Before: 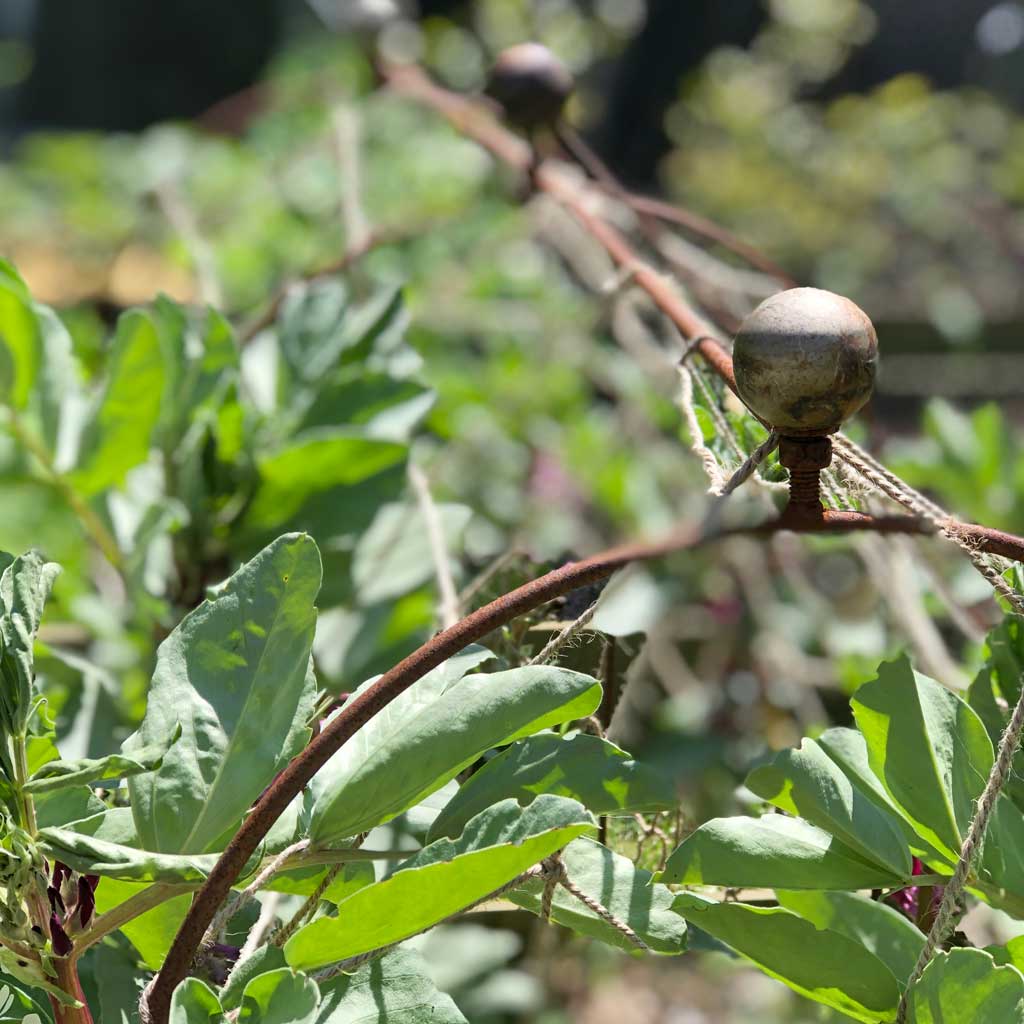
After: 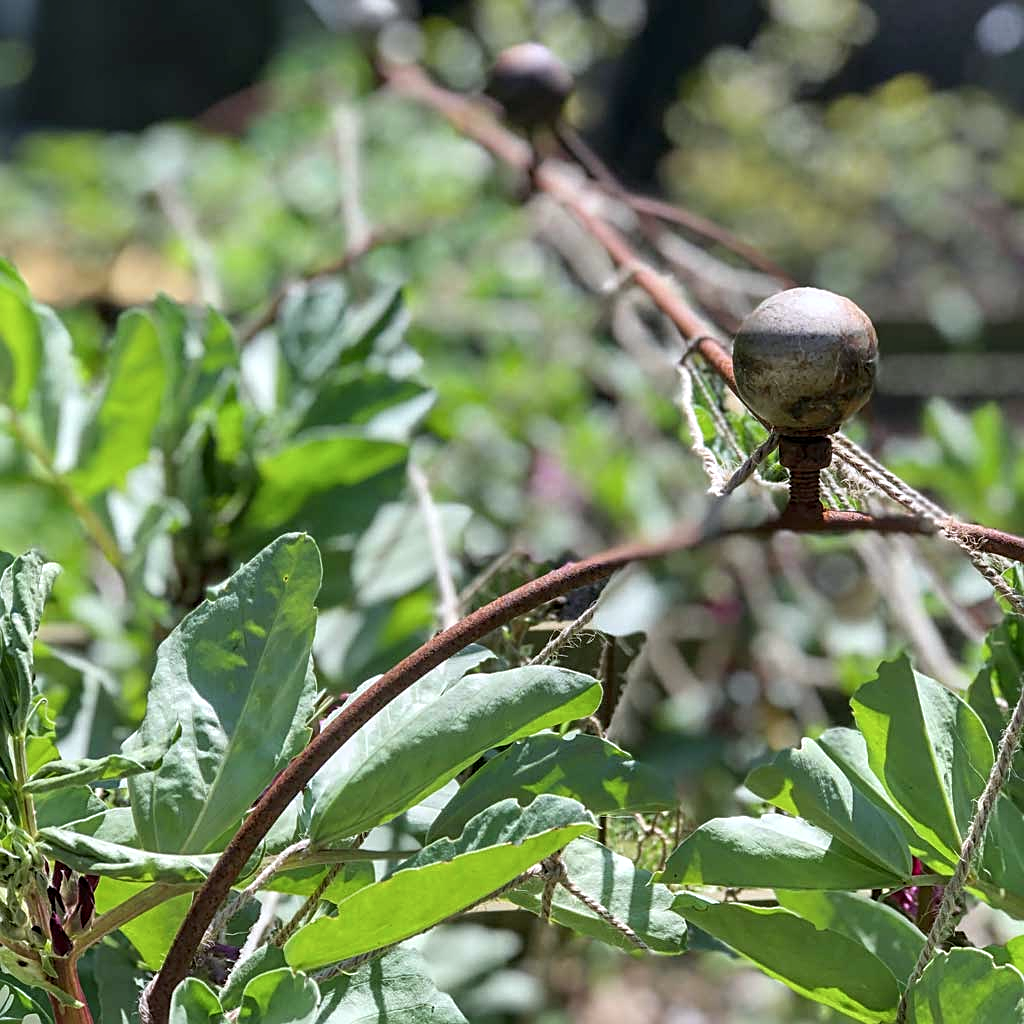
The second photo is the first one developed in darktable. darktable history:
color calibration: illuminant as shot in camera, x 0.358, y 0.373, temperature 4628.91 K
sharpen: on, module defaults
local contrast: on, module defaults
